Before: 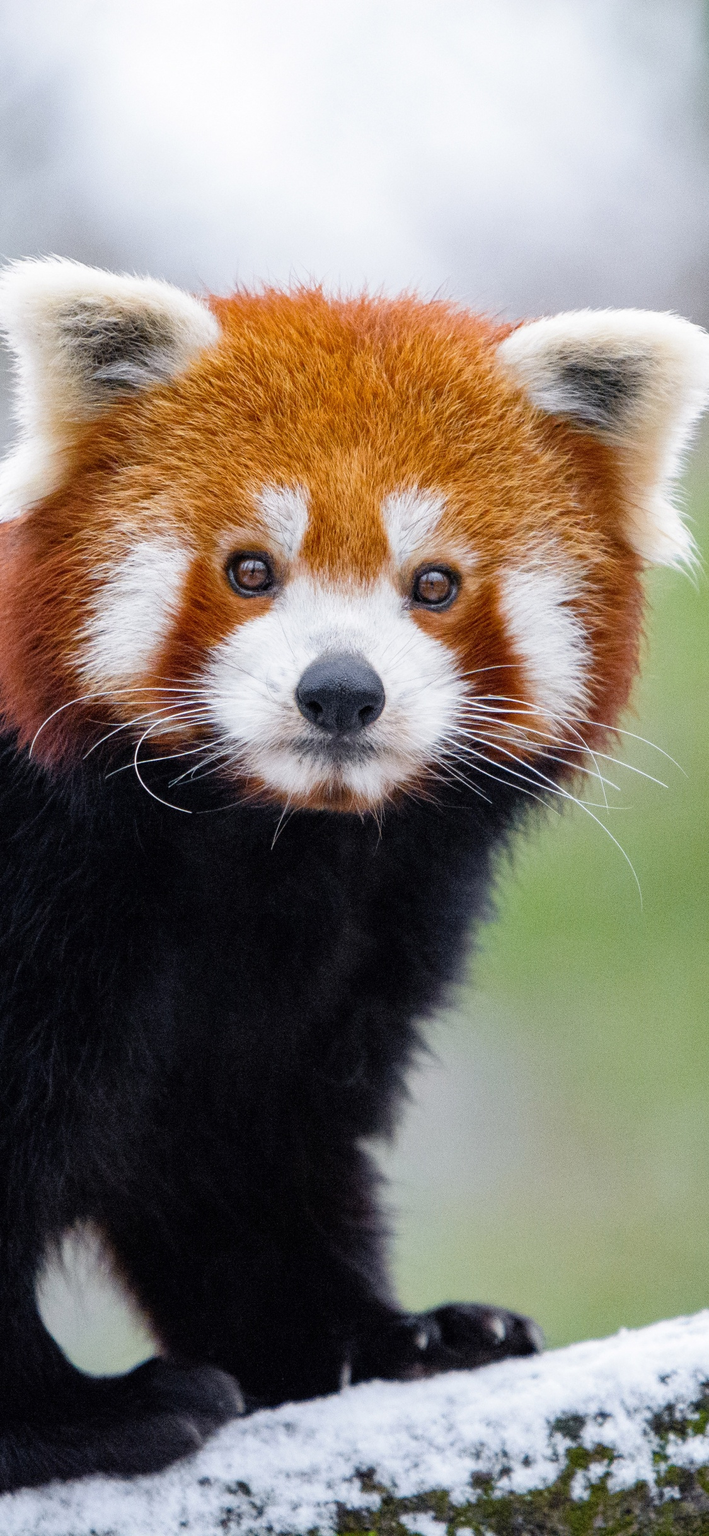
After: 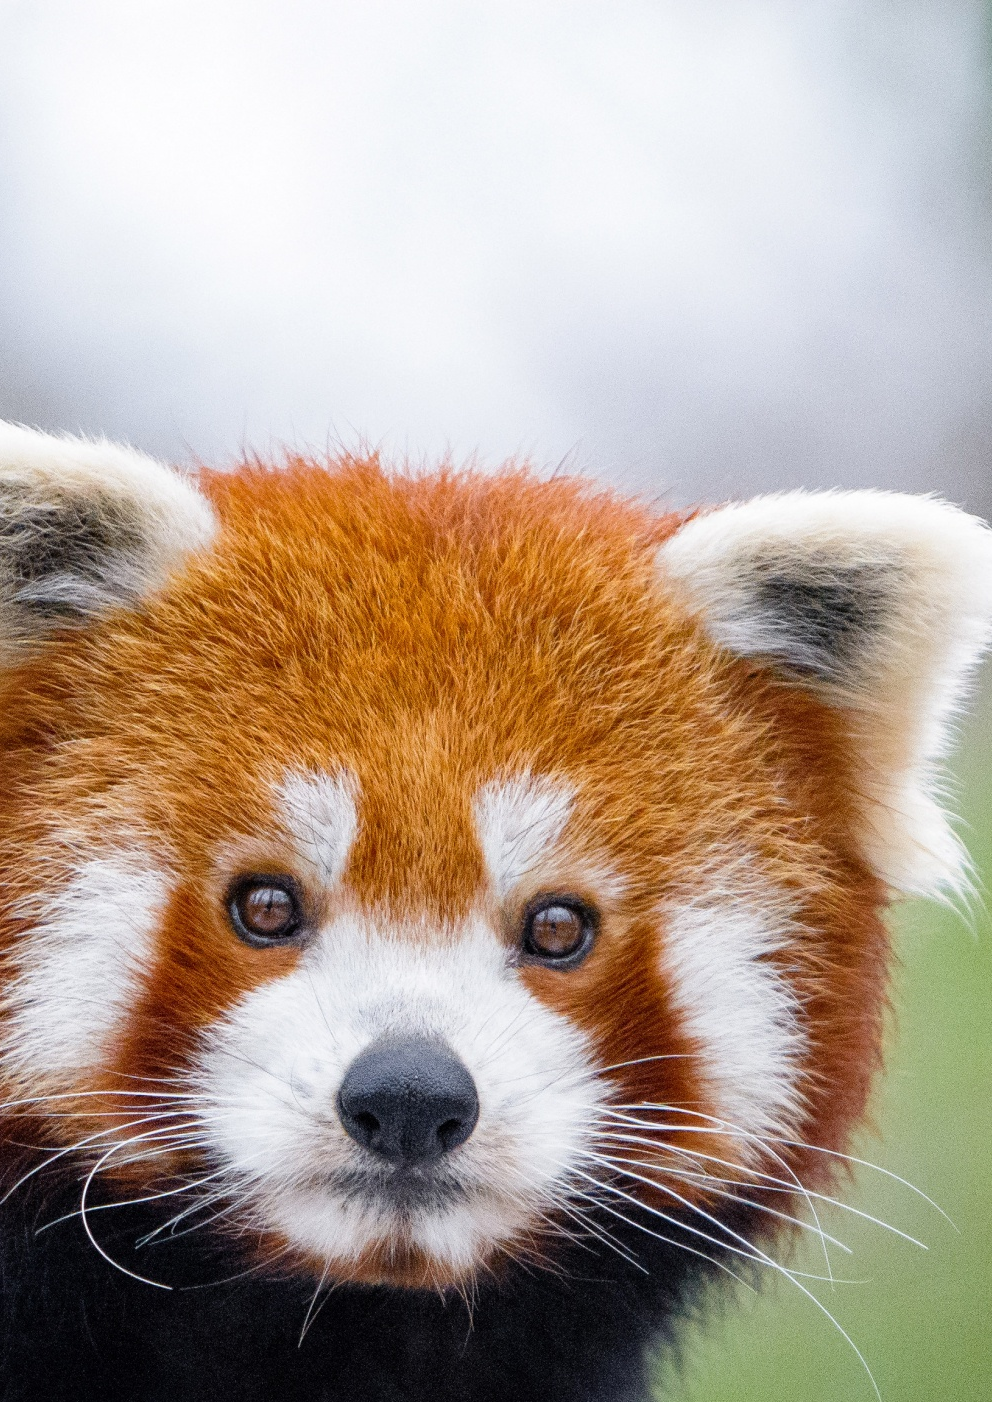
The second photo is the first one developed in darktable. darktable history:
crop and rotate: left 11.793%, bottom 42.434%
